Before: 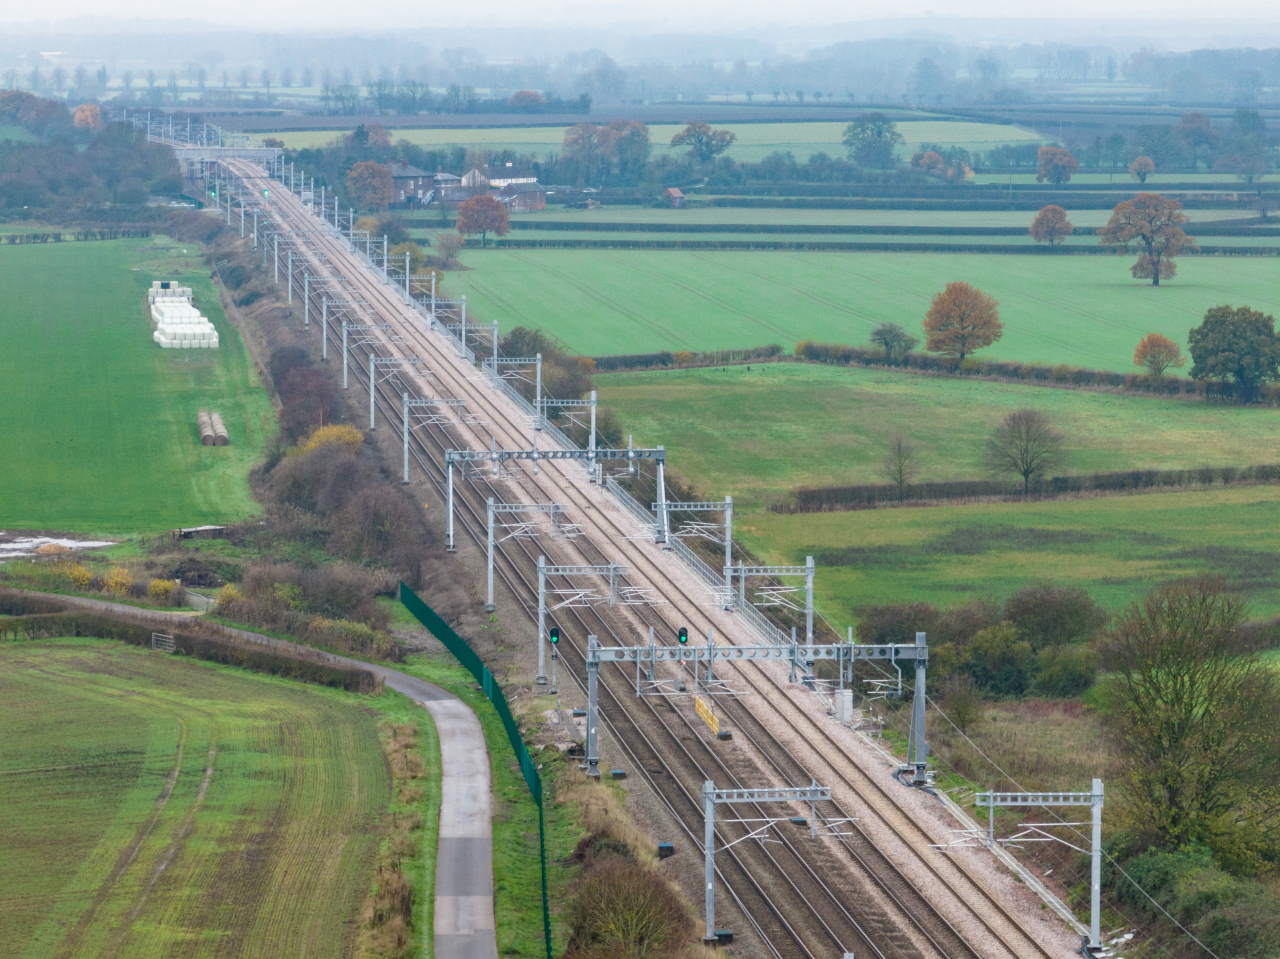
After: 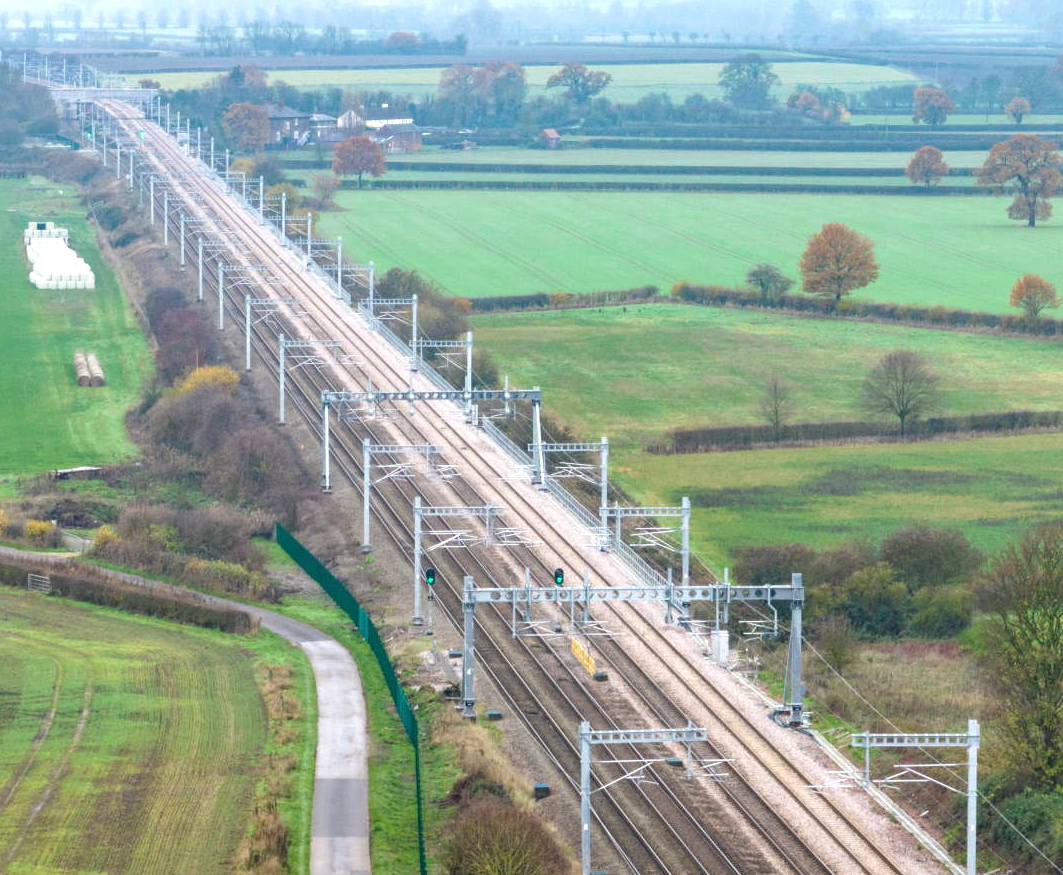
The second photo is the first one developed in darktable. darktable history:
crop: left 9.764%, top 6.205%, right 7.175%, bottom 2.523%
exposure: exposure 0.606 EV, compensate exposure bias true, compensate highlight preservation false
